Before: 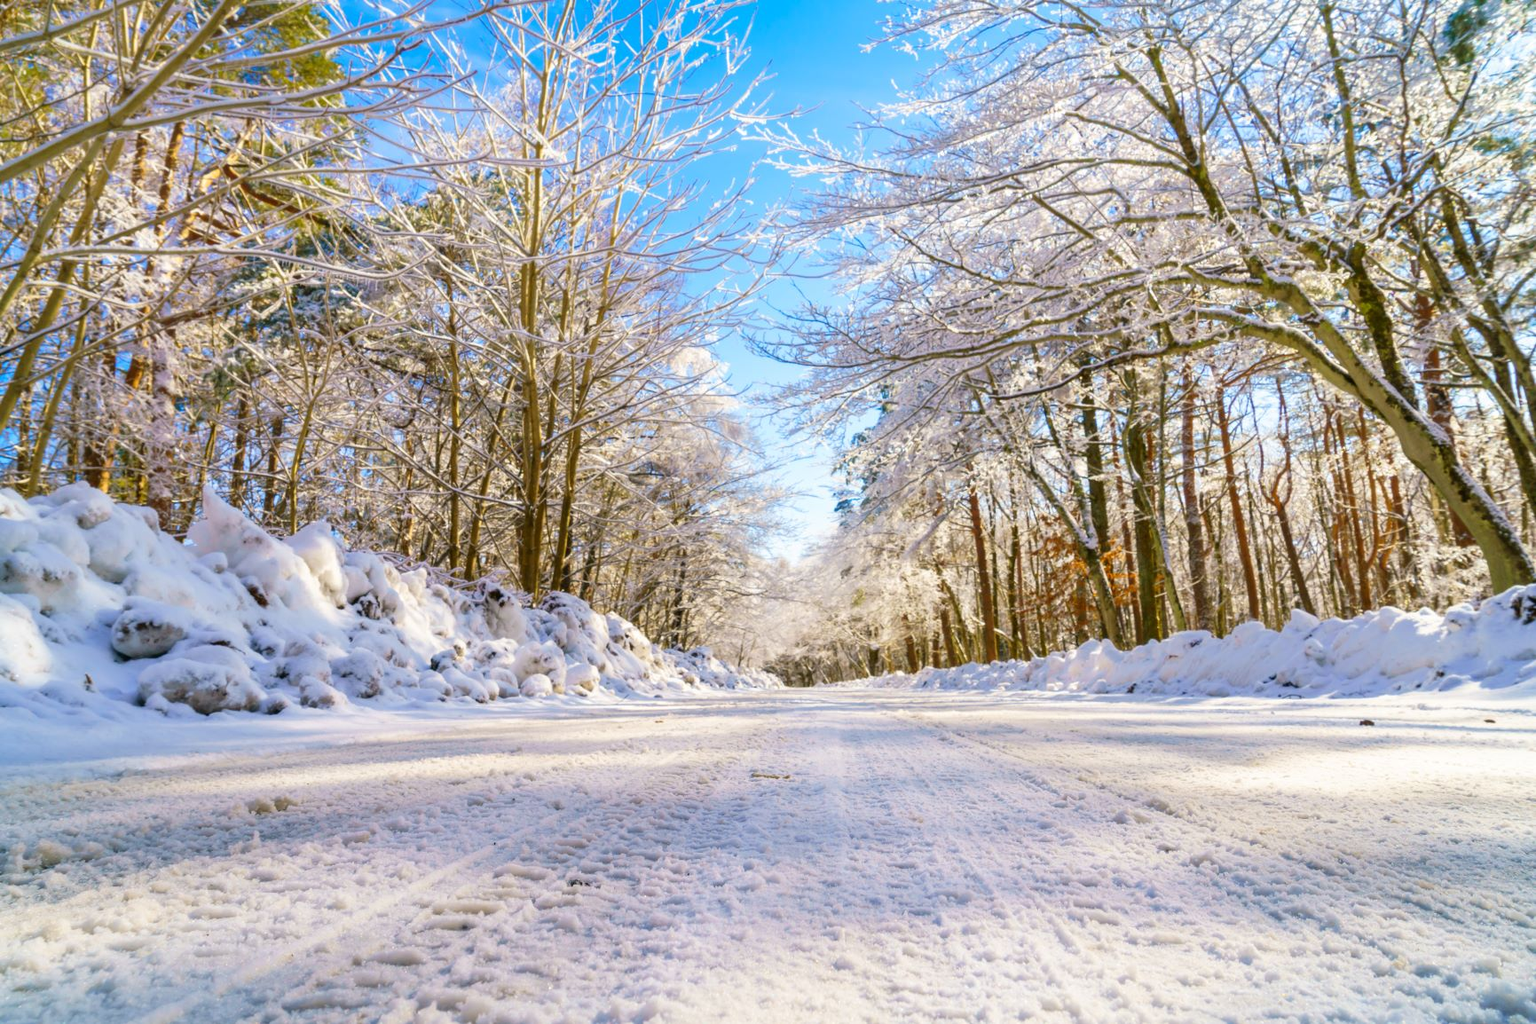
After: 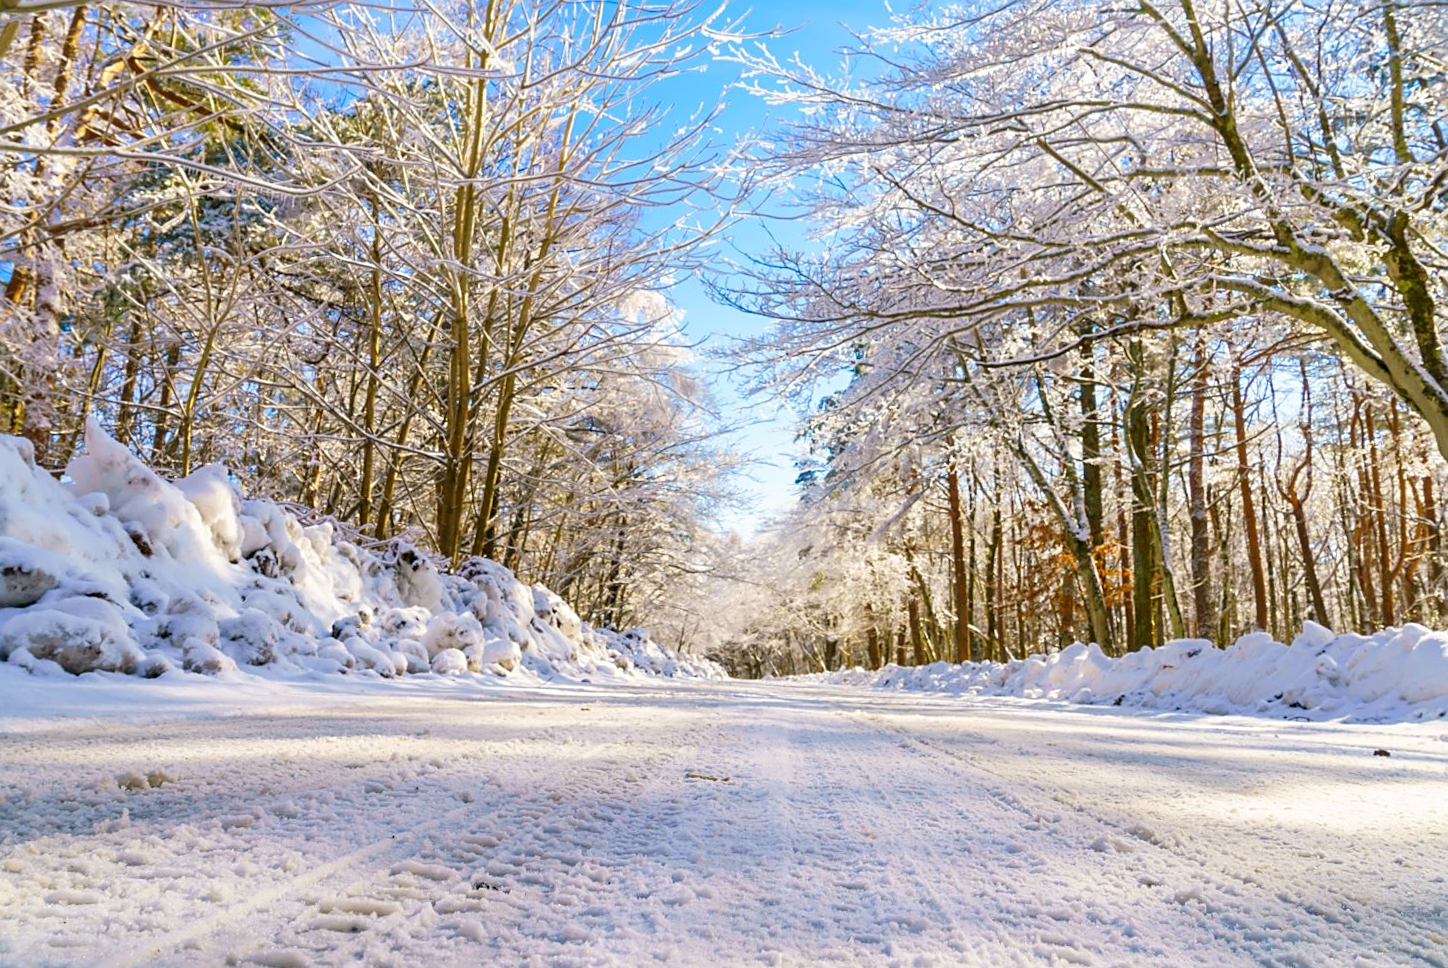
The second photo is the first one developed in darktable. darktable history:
crop and rotate: angle -3.03°, left 5.173%, top 5.21%, right 4.634%, bottom 4.305%
sharpen: amount 0.495
